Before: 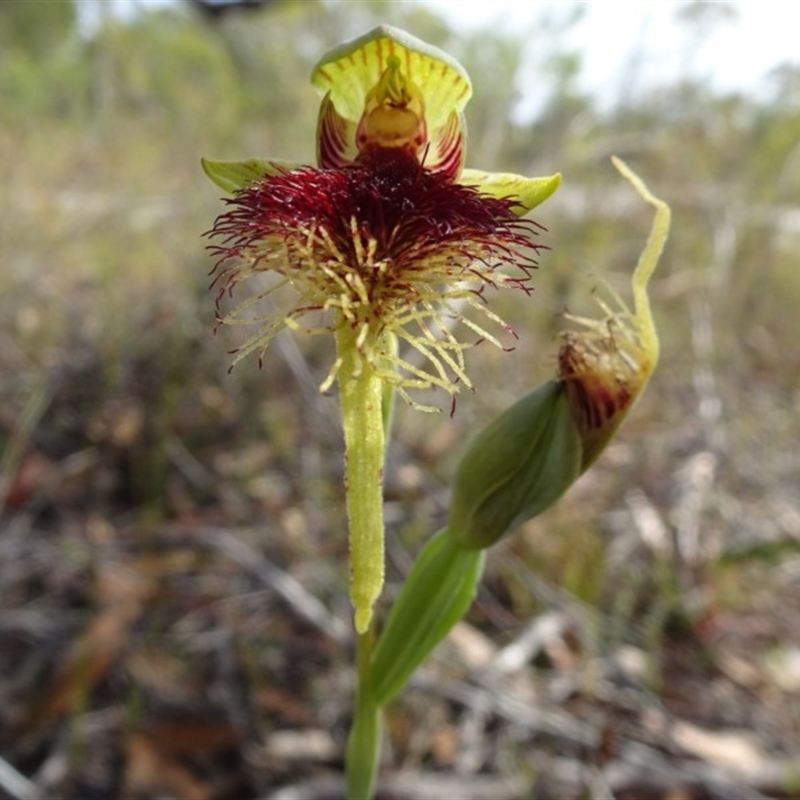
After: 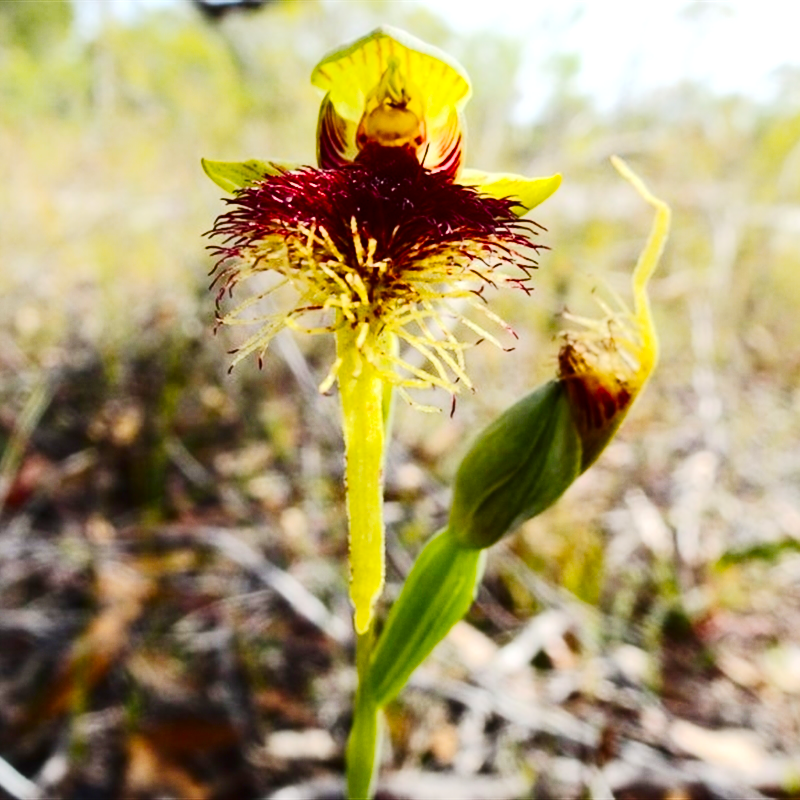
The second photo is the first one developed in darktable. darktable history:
contrast brightness saturation: contrast 0.296
color balance rgb: linear chroma grading › global chroma 9.574%, perceptual saturation grading › global saturation 29.89%, perceptual brilliance grading › global brilliance 30.229%
tone curve: curves: ch0 [(0, 0) (0.091, 0.066) (0.184, 0.16) (0.491, 0.519) (0.748, 0.765) (1, 0.919)]; ch1 [(0, 0) (0.179, 0.173) (0.322, 0.32) (0.424, 0.424) (0.502, 0.504) (0.56, 0.575) (0.631, 0.675) (0.777, 0.806) (1, 1)]; ch2 [(0, 0) (0.434, 0.447) (0.497, 0.498) (0.539, 0.566) (0.676, 0.691) (1, 1)], preserve colors none
